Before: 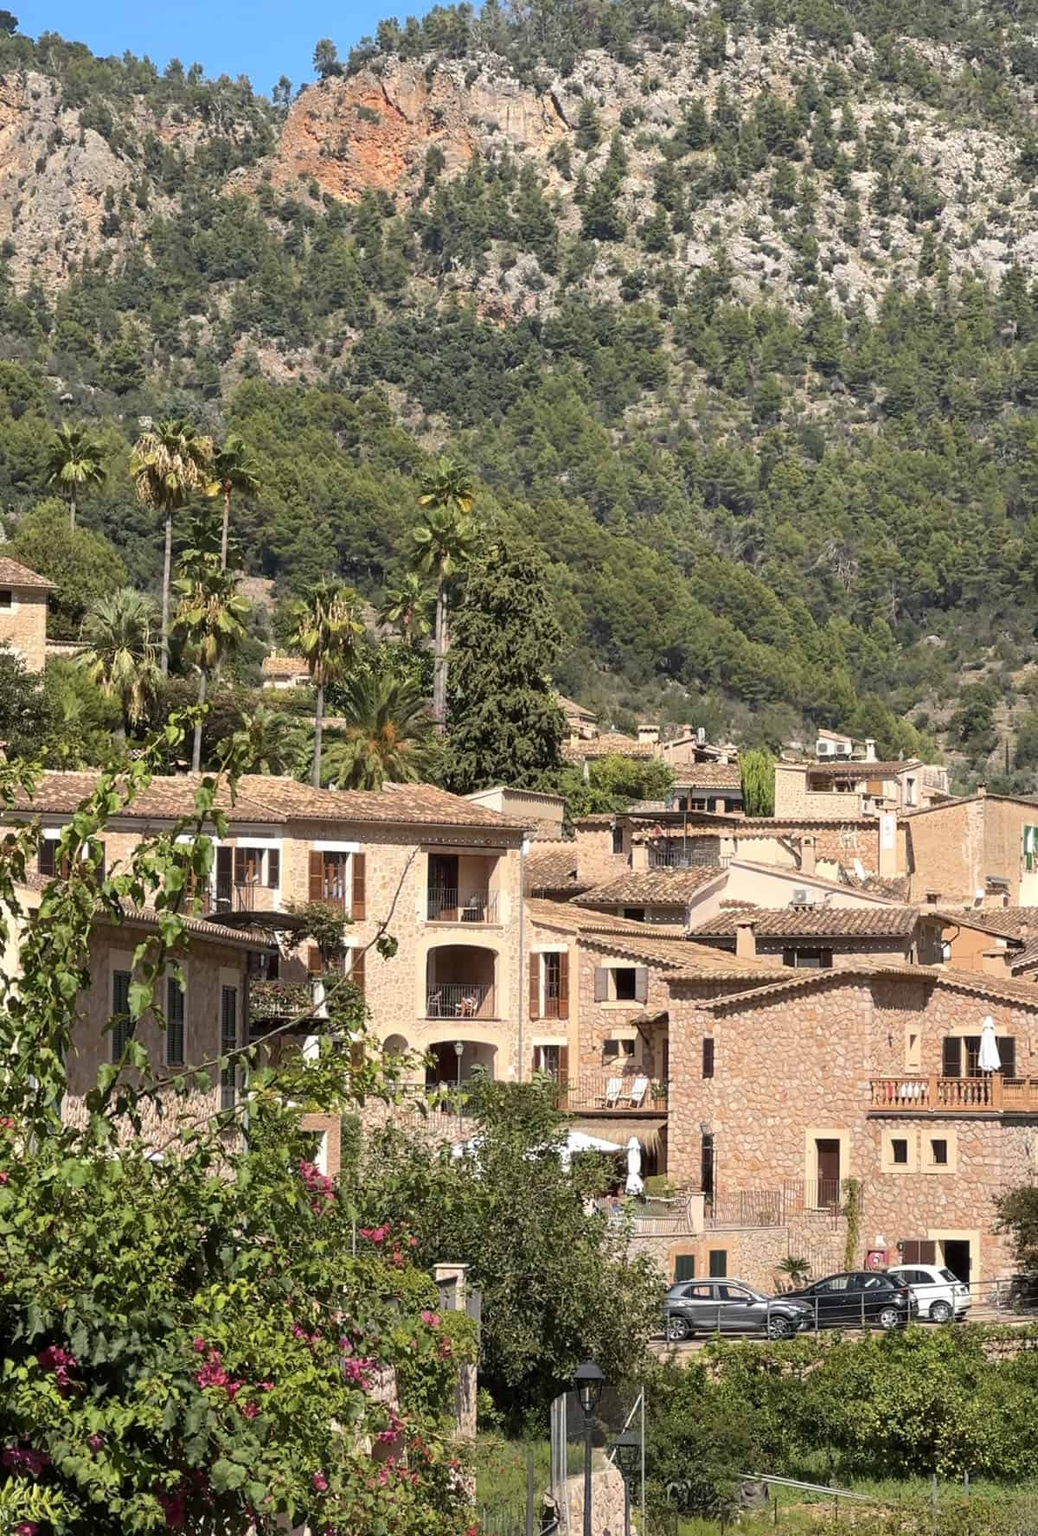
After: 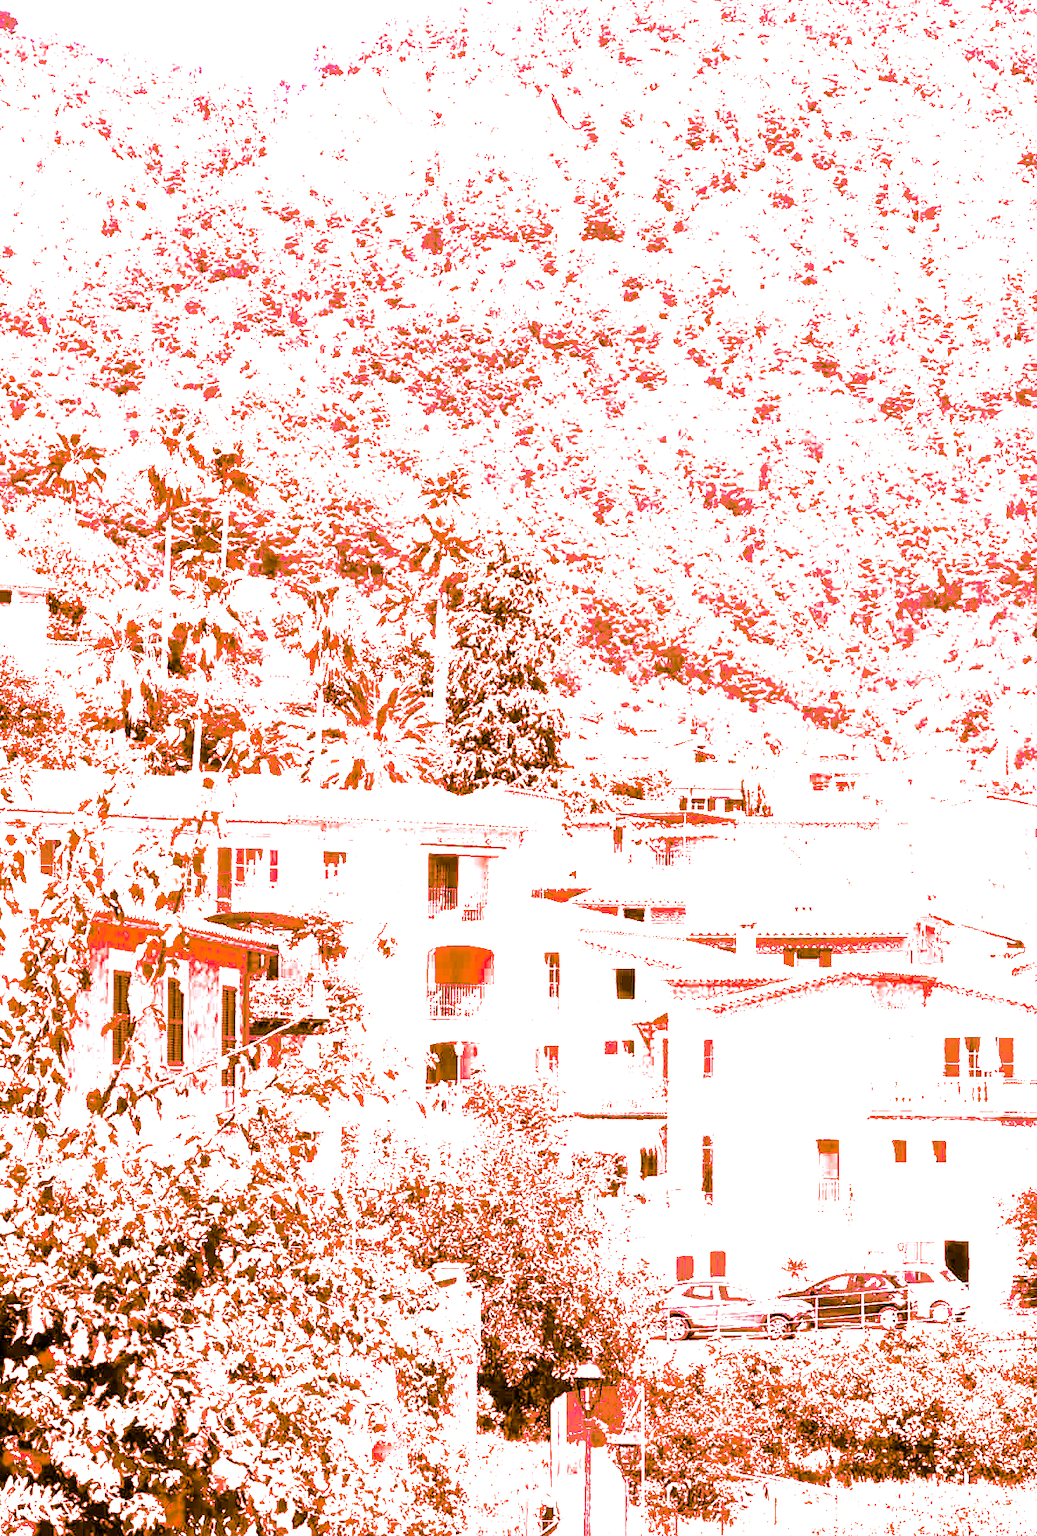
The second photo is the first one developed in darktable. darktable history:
split-toning: shadows › hue 26°, shadows › saturation 0.92, highlights › hue 40°, highlights › saturation 0.92, balance -63, compress 0%
white balance: red 4.26, blue 1.802
